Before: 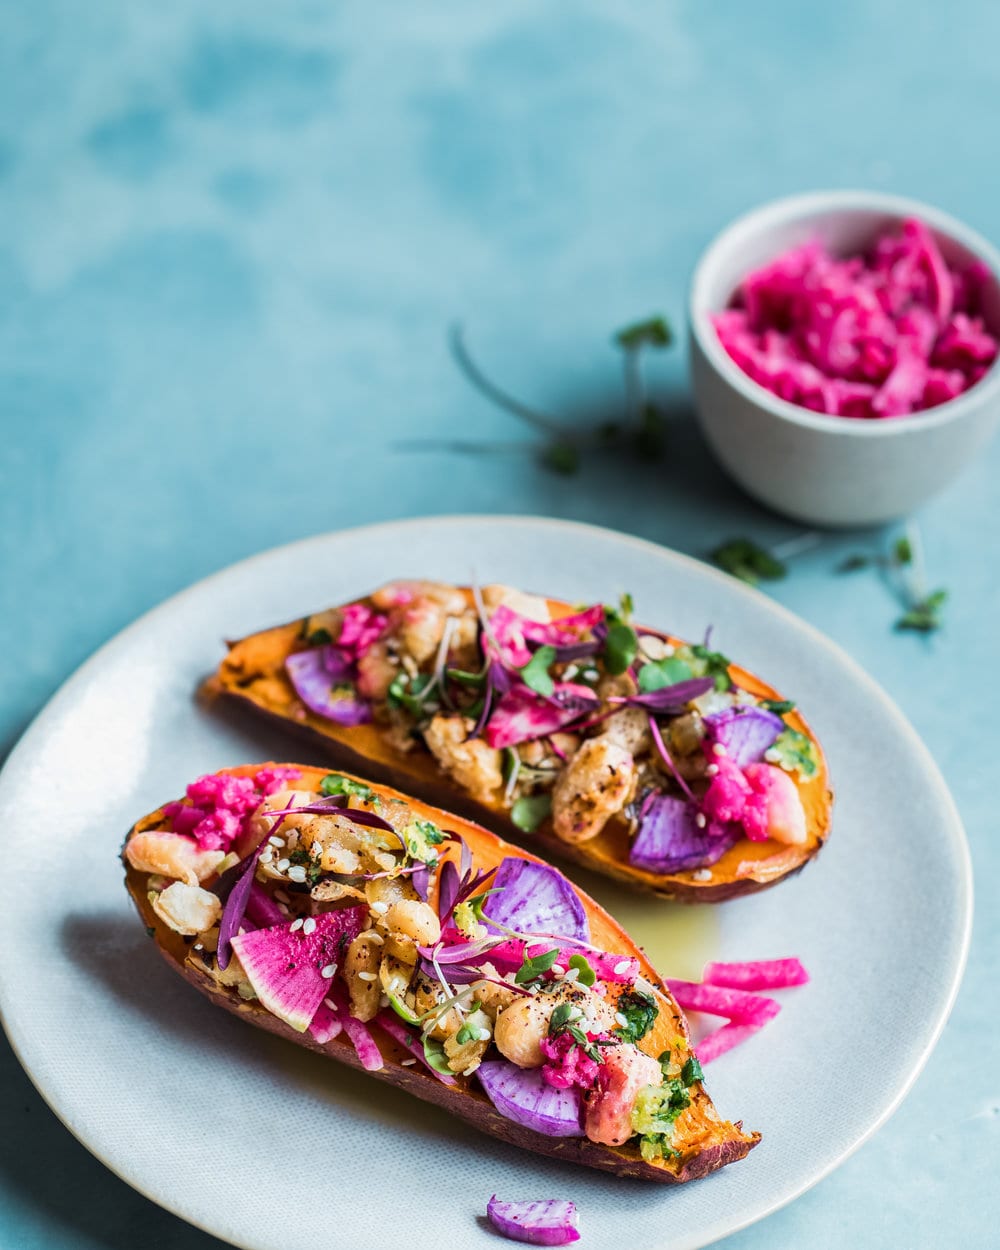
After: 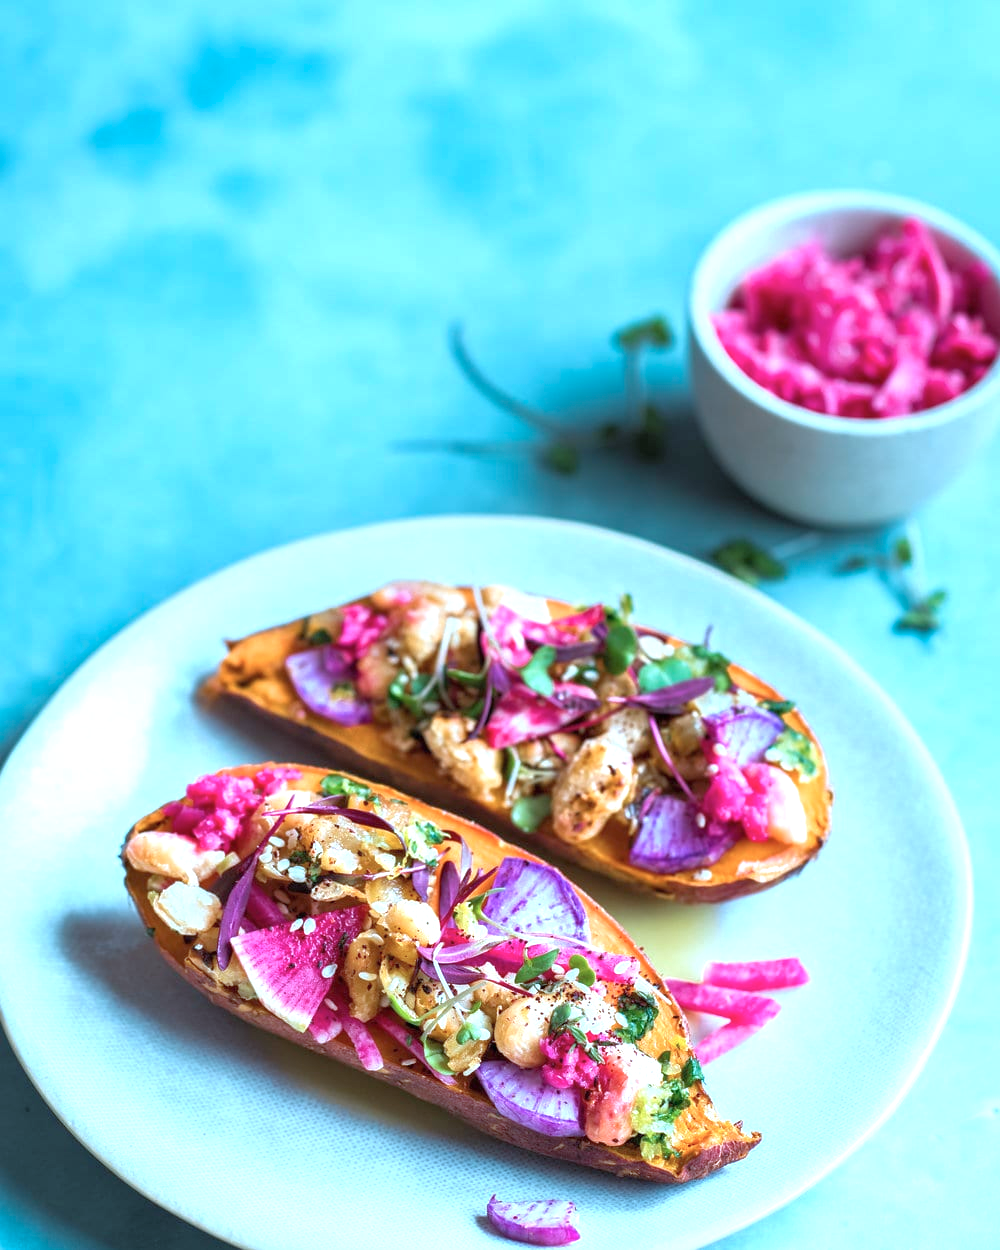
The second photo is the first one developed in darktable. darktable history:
tone equalizer: -8 EV 0.265 EV, -7 EV 0.432 EV, -6 EV 0.427 EV, -5 EV 0.257 EV, -3 EV -0.243 EV, -2 EV -0.427 EV, -1 EV -0.431 EV, +0 EV -0.252 EV, edges refinement/feathering 500, mask exposure compensation -1.57 EV, preserve details no
exposure: black level correction 0, exposure 0.951 EV, compensate exposure bias true, compensate highlight preservation false
color correction: highlights a* -10.43, highlights b* -19.7
